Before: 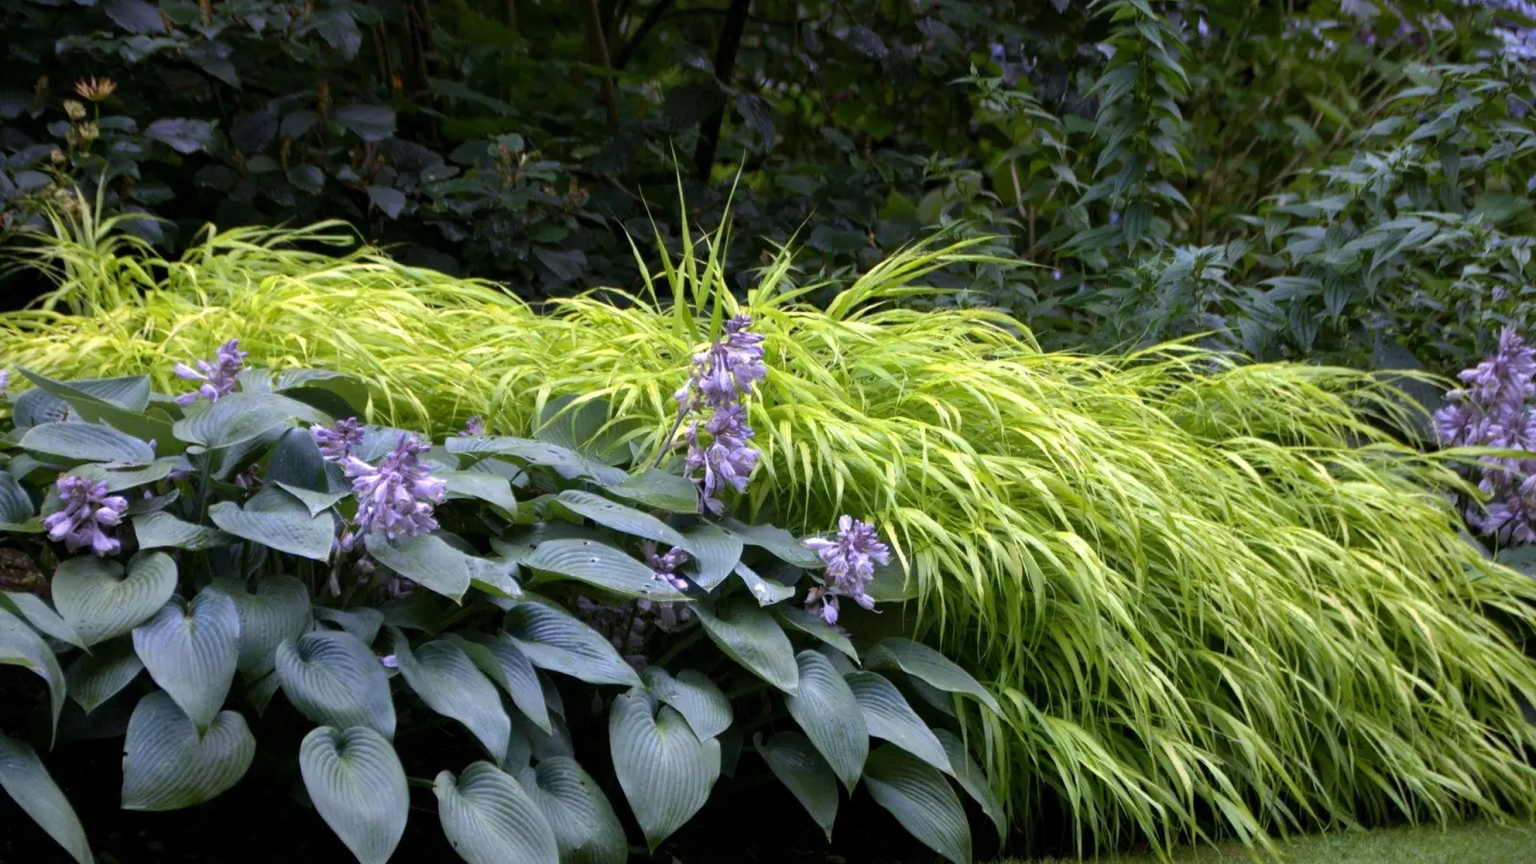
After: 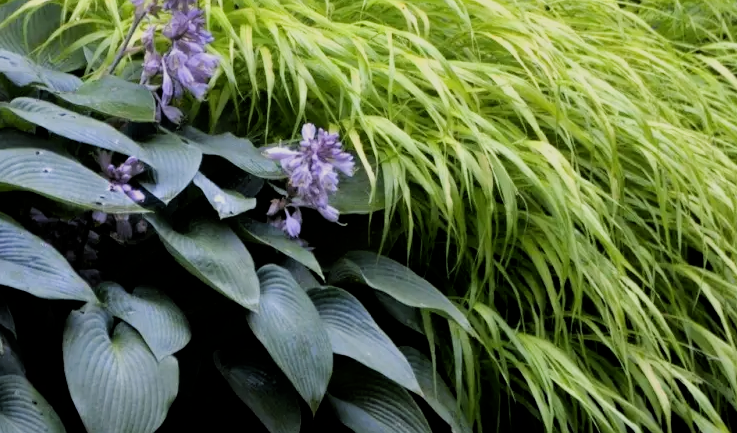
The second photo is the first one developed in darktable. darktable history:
crop: left 35.796%, top 45.898%, right 18.11%, bottom 5.919%
color zones: curves: ch0 [(0.068, 0.464) (0.25, 0.5) (0.48, 0.508) (0.75, 0.536) (0.886, 0.476) (0.967, 0.456)]; ch1 [(0.066, 0.456) (0.25, 0.5) (0.616, 0.508) (0.746, 0.56) (0.934, 0.444)]
contrast brightness saturation: contrast 0.054
filmic rgb: black relative exposure -5.01 EV, white relative exposure 3.99 EV, hardness 2.88, contrast 1.095, iterations of high-quality reconstruction 0
